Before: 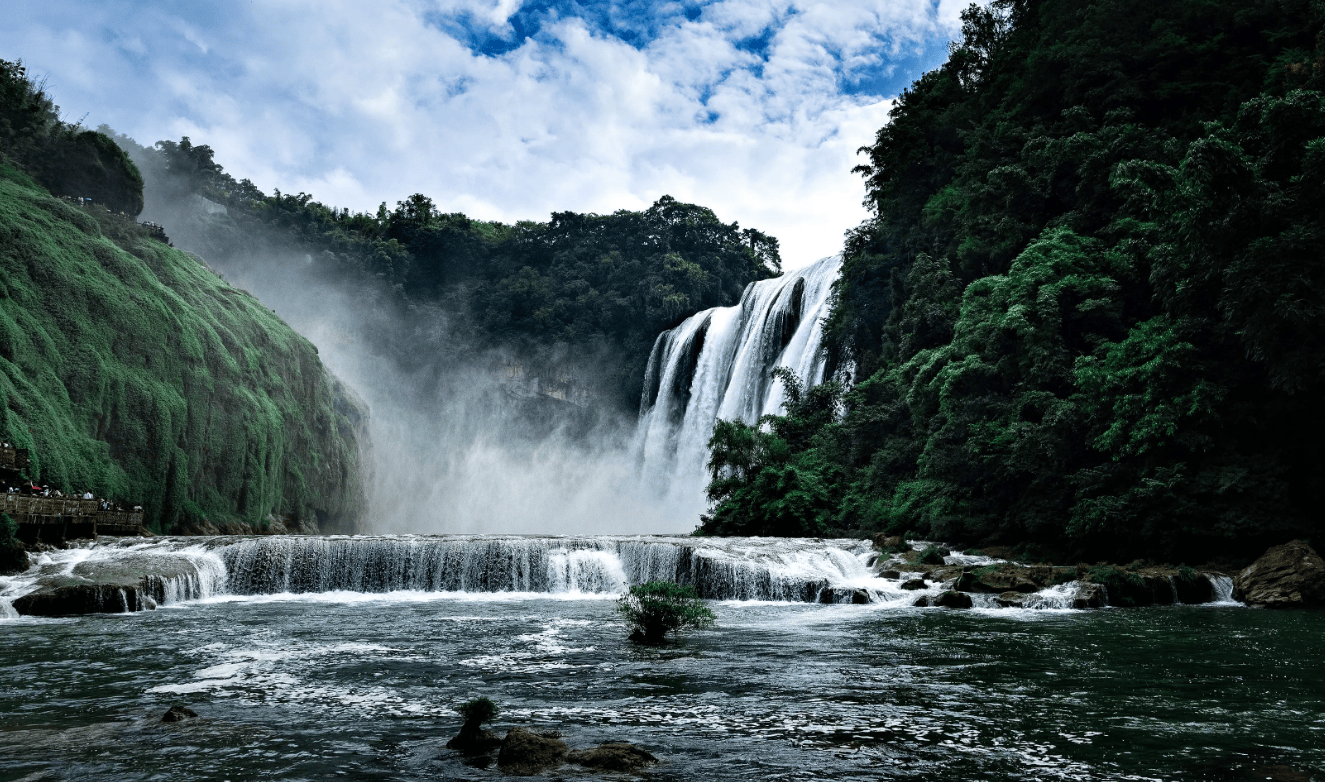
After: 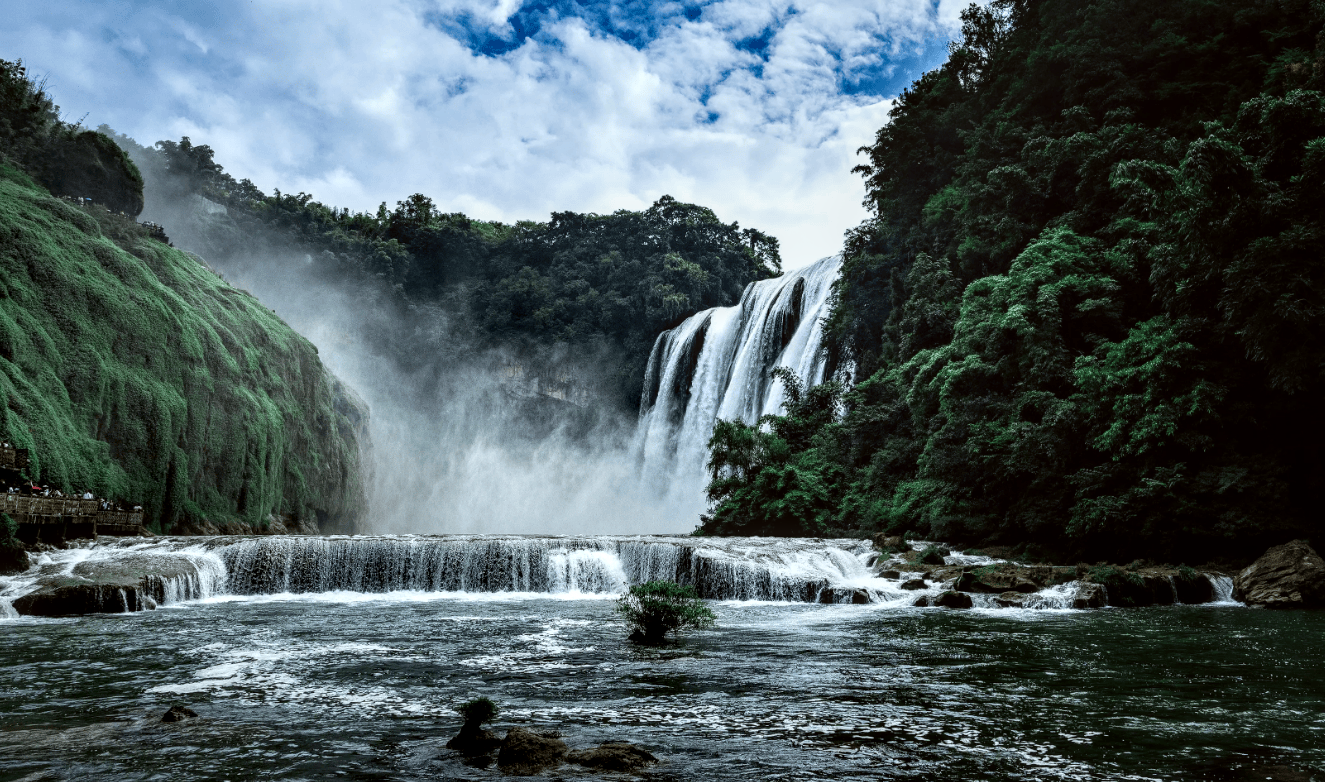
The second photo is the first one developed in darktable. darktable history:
contrast equalizer: y [[0.536, 0.565, 0.581, 0.516, 0.52, 0.491], [0.5 ×6], [0.5 ×6], [0 ×6], [0 ×6]], mix 0.147
color correction: highlights a* -2.77, highlights b* -2.16, shadows a* 1.95, shadows b* 2.72
local contrast: on, module defaults
exposure: compensate exposure bias true, compensate highlight preservation false
